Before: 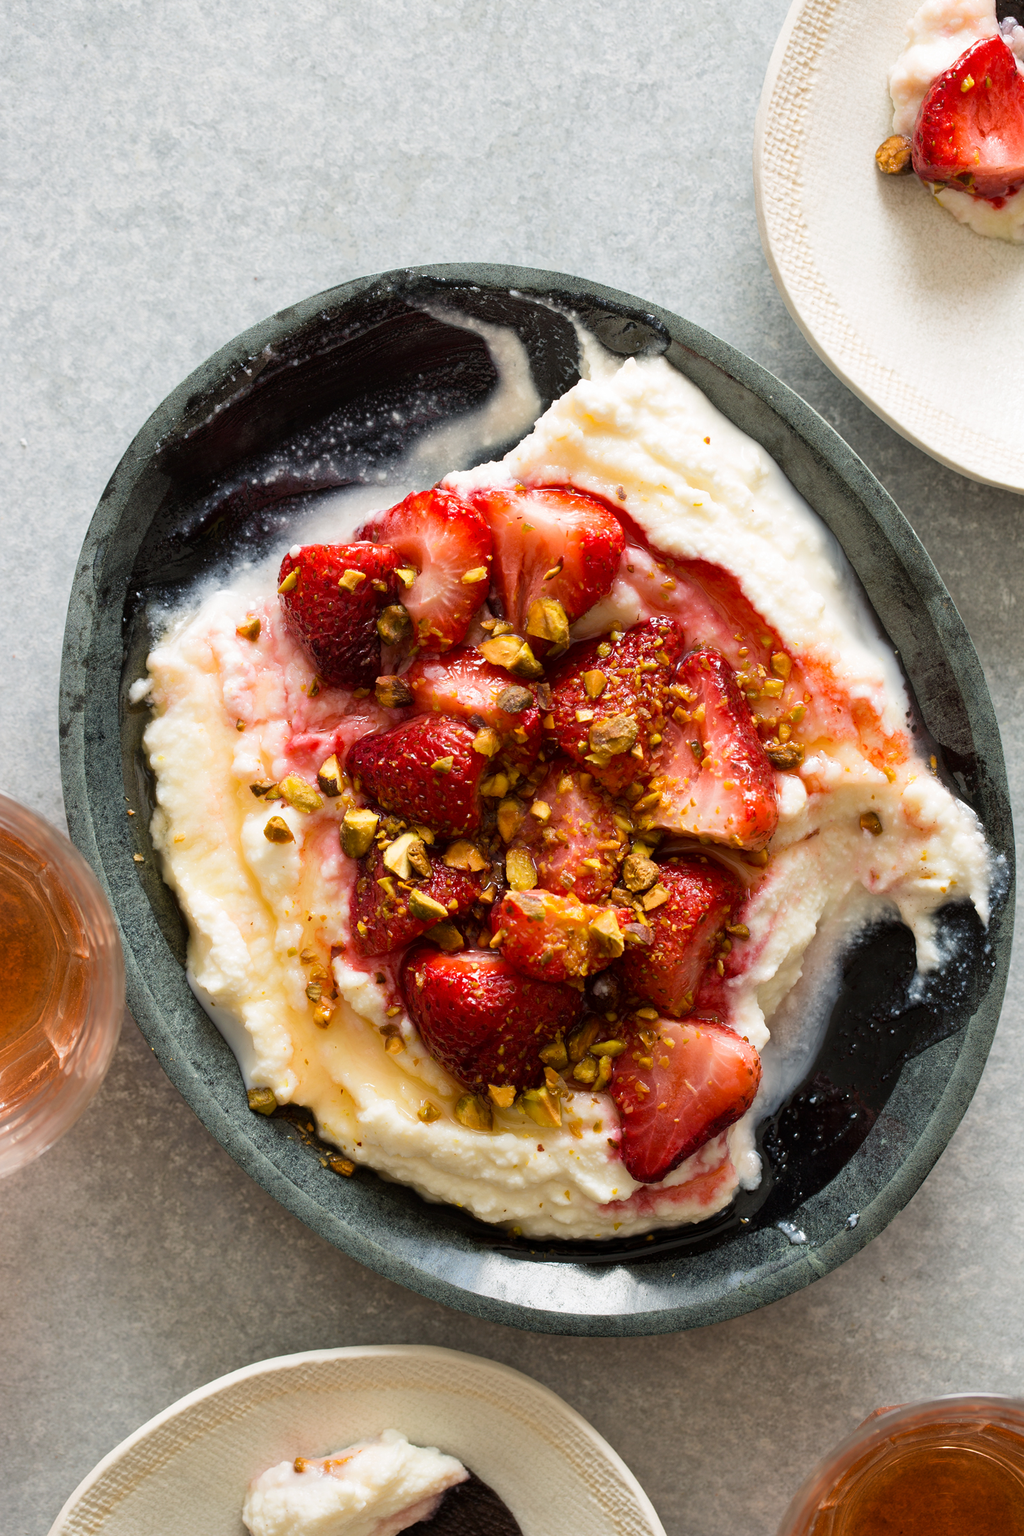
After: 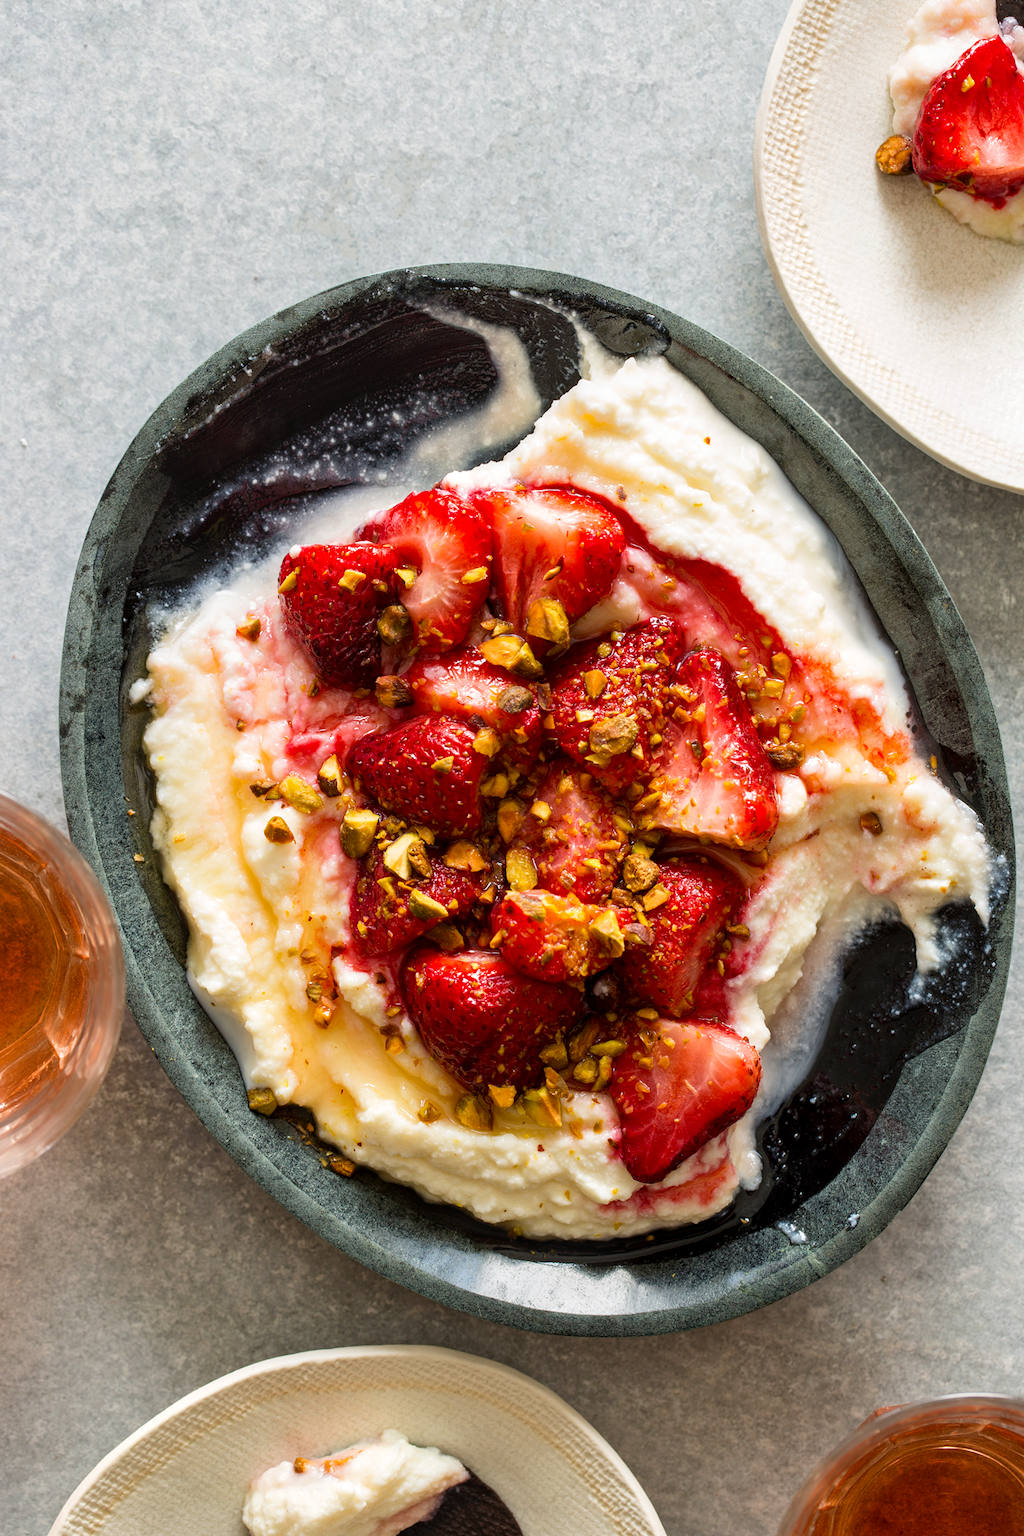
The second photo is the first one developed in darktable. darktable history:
local contrast: on, module defaults
contrast brightness saturation: saturation 0.181
tone equalizer: smoothing diameter 24.97%, edges refinement/feathering 6.23, preserve details guided filter
